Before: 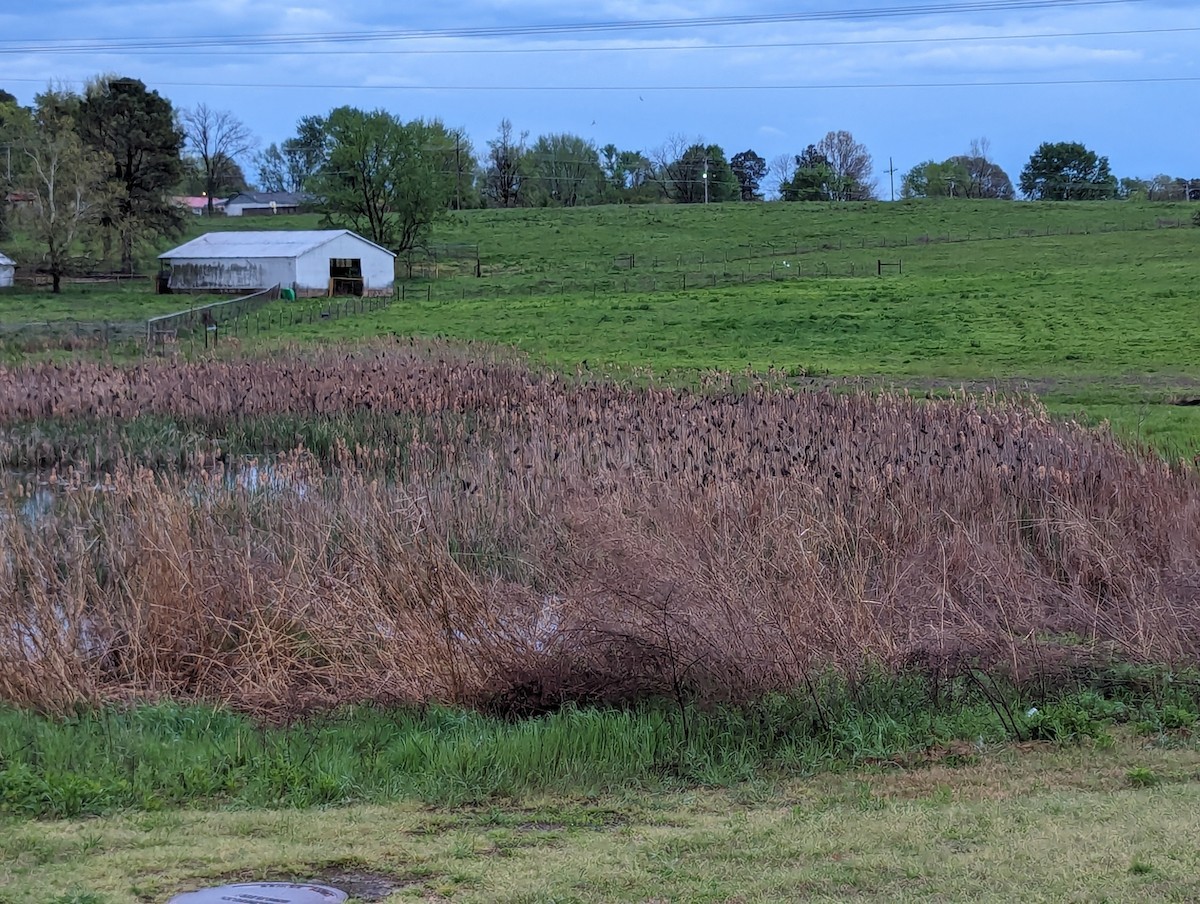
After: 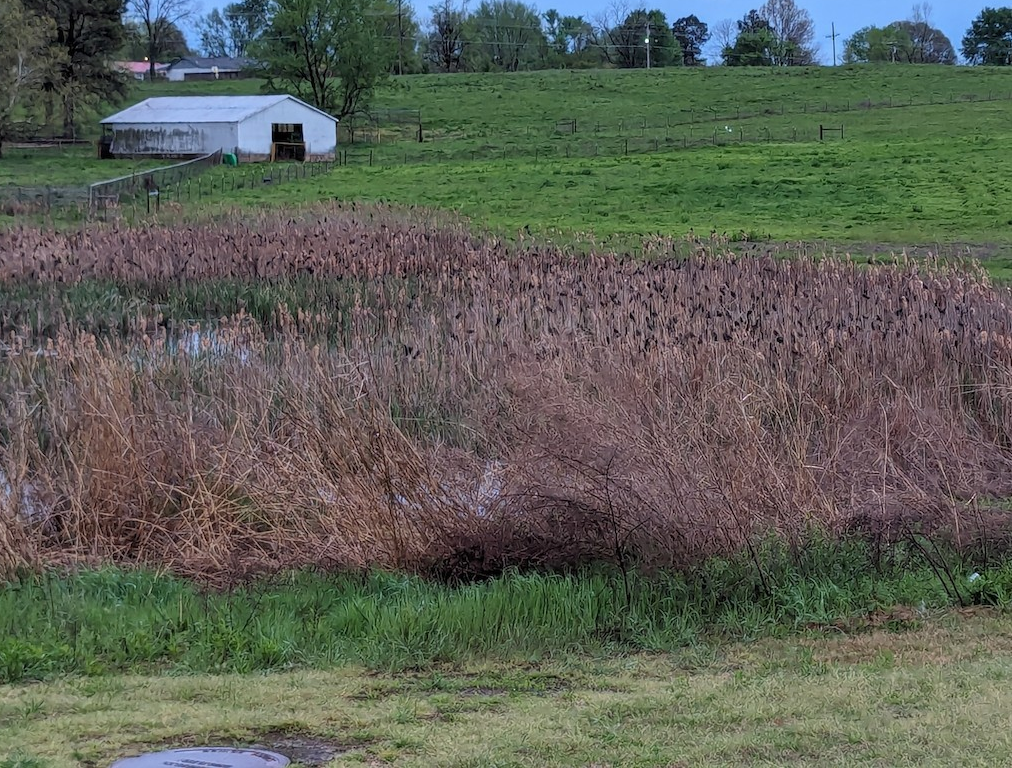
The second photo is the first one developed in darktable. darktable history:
crop and rotate: left 4.901%, top 14.989%, right 10.713%
